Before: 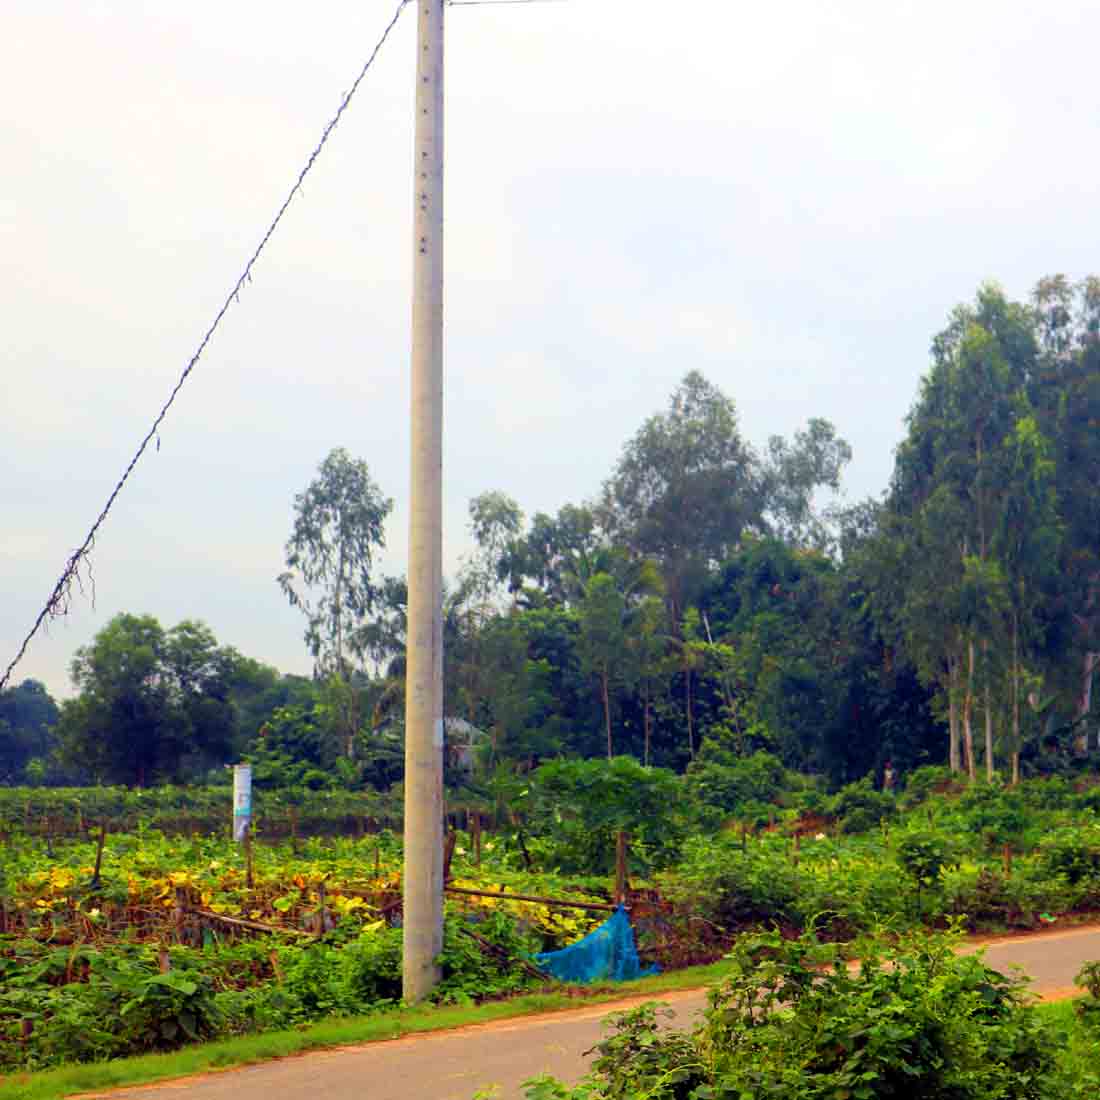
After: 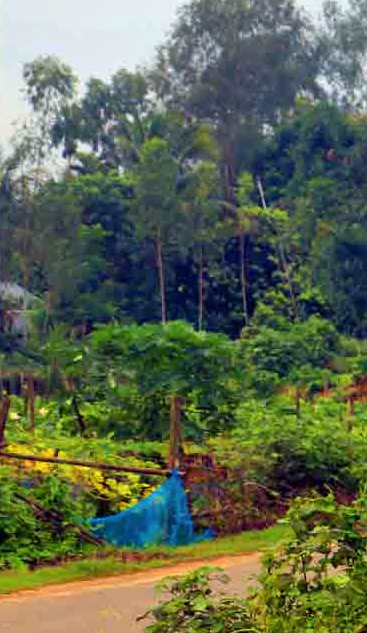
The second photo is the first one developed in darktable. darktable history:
crop: left 40.621%, top 39.613%, right 25.938%, bottom 2.829%
shadows and highlights: shadows 52.41, soften with gaussian
